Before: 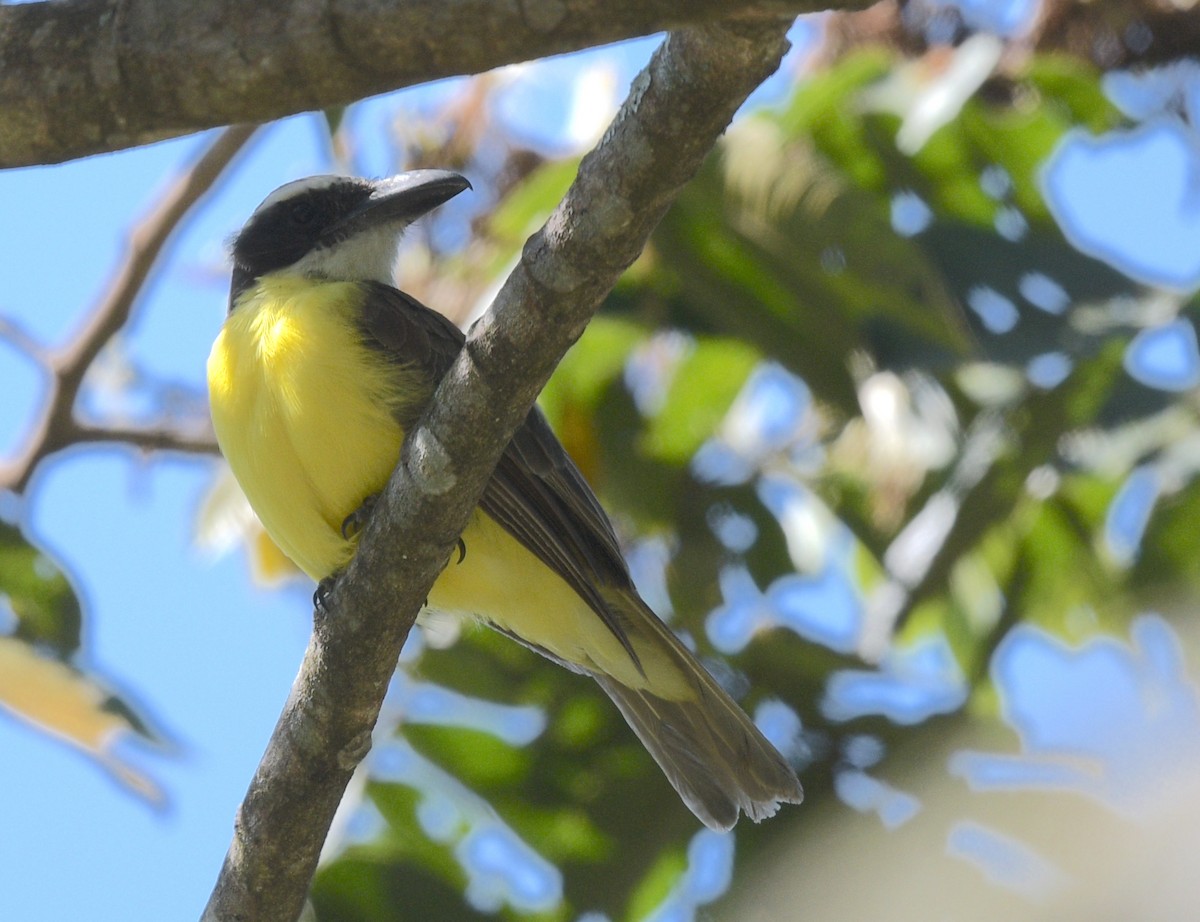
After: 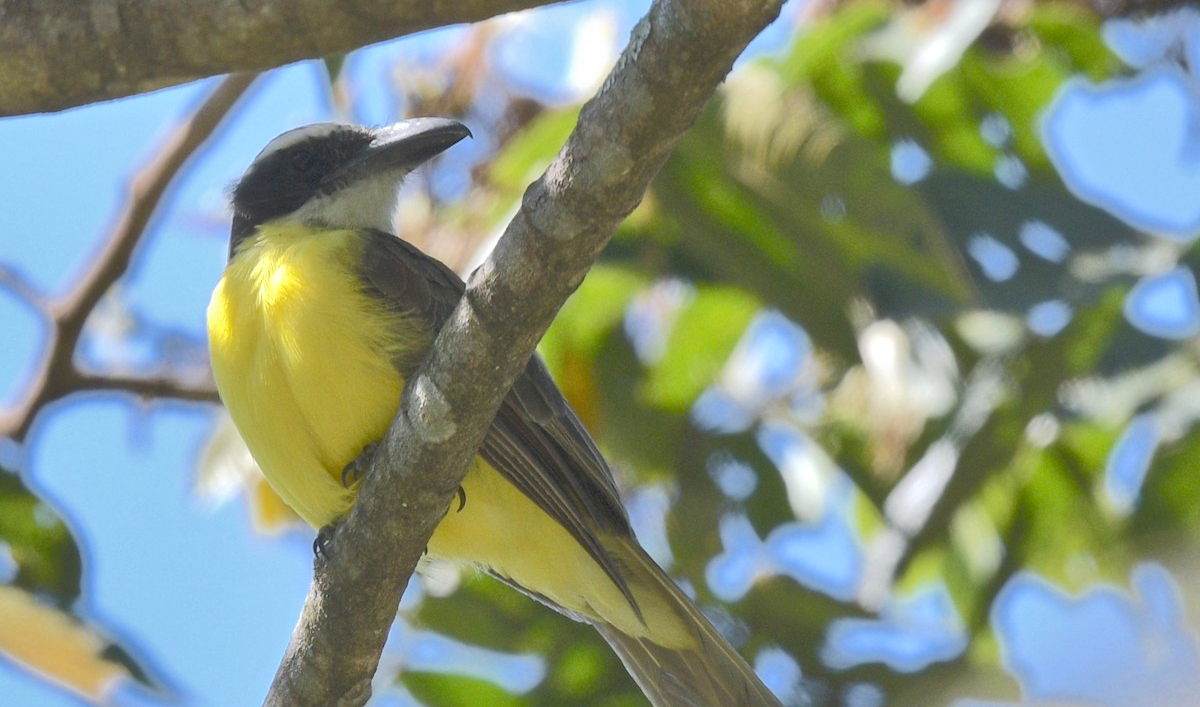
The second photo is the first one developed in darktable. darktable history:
shadows and highlights: low approximation 0.01, soften with gaussian
tone equalizer: -8 EV 1 EV, -7 EV 1 EV, -6 EV 1 EV, -5 EV 1 EV, -4 EV 1 EV, -3 EV 0.75 EV, -2 EV 0.5 EV, -1 EV 0.25 EV
crop: top 5.667%, bottom 17.637%
